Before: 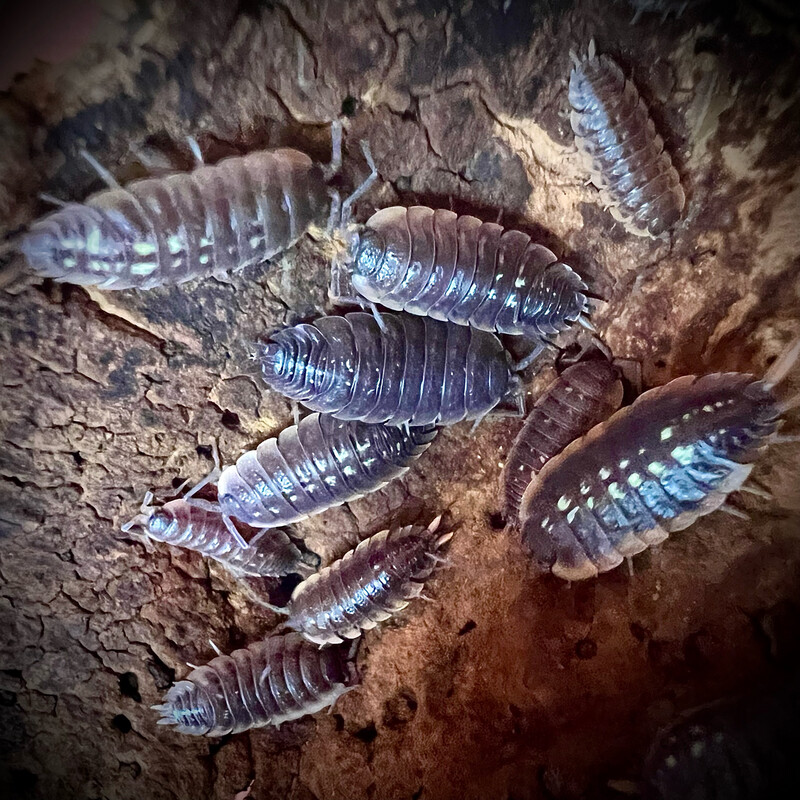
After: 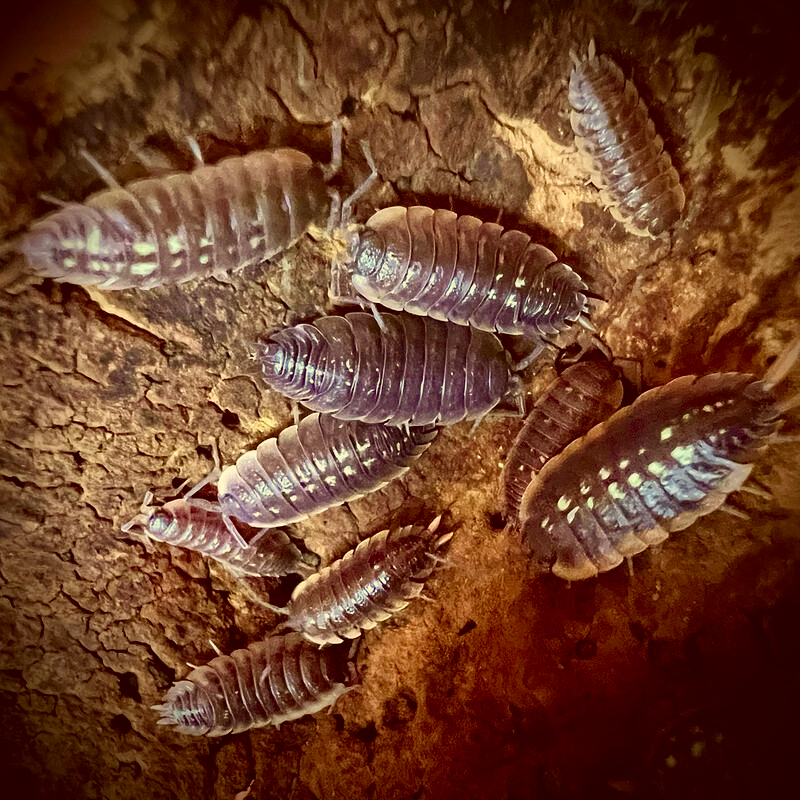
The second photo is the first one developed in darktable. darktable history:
color correction: highlights a* 1.17, highlights b* 24.21, shadows a* 15.56, shadows b* 24.34
exposure: exposure -0.062 EV, compensate exposure bias true, compensate highlight preservation false
